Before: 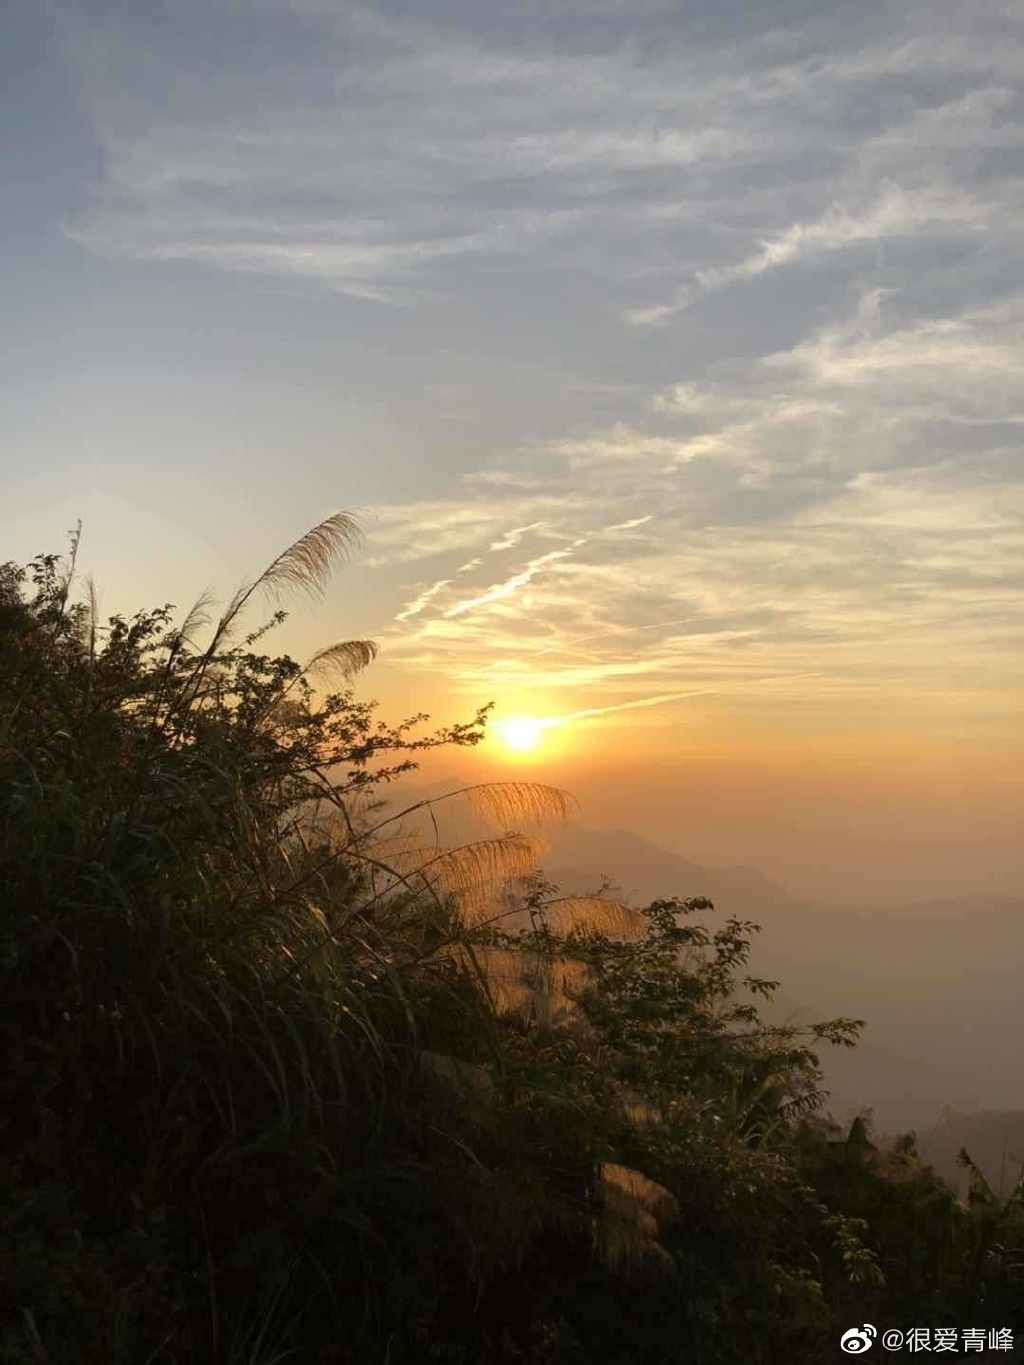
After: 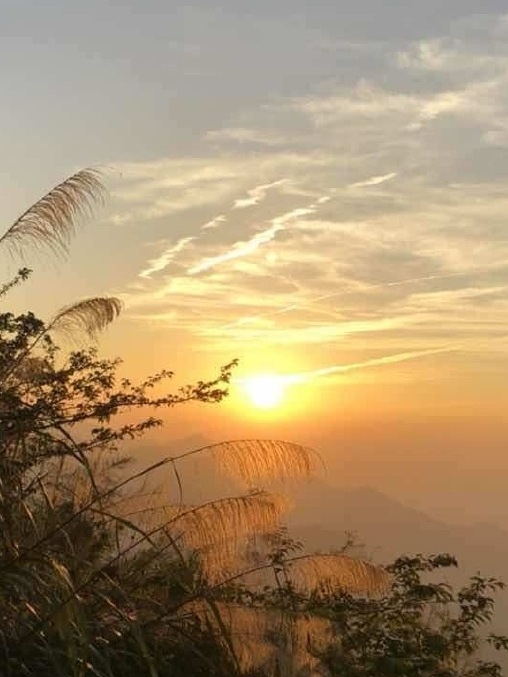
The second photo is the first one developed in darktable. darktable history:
crop: left 25.064%, top 25.162%, right 25.313%, bottom 25.188%
